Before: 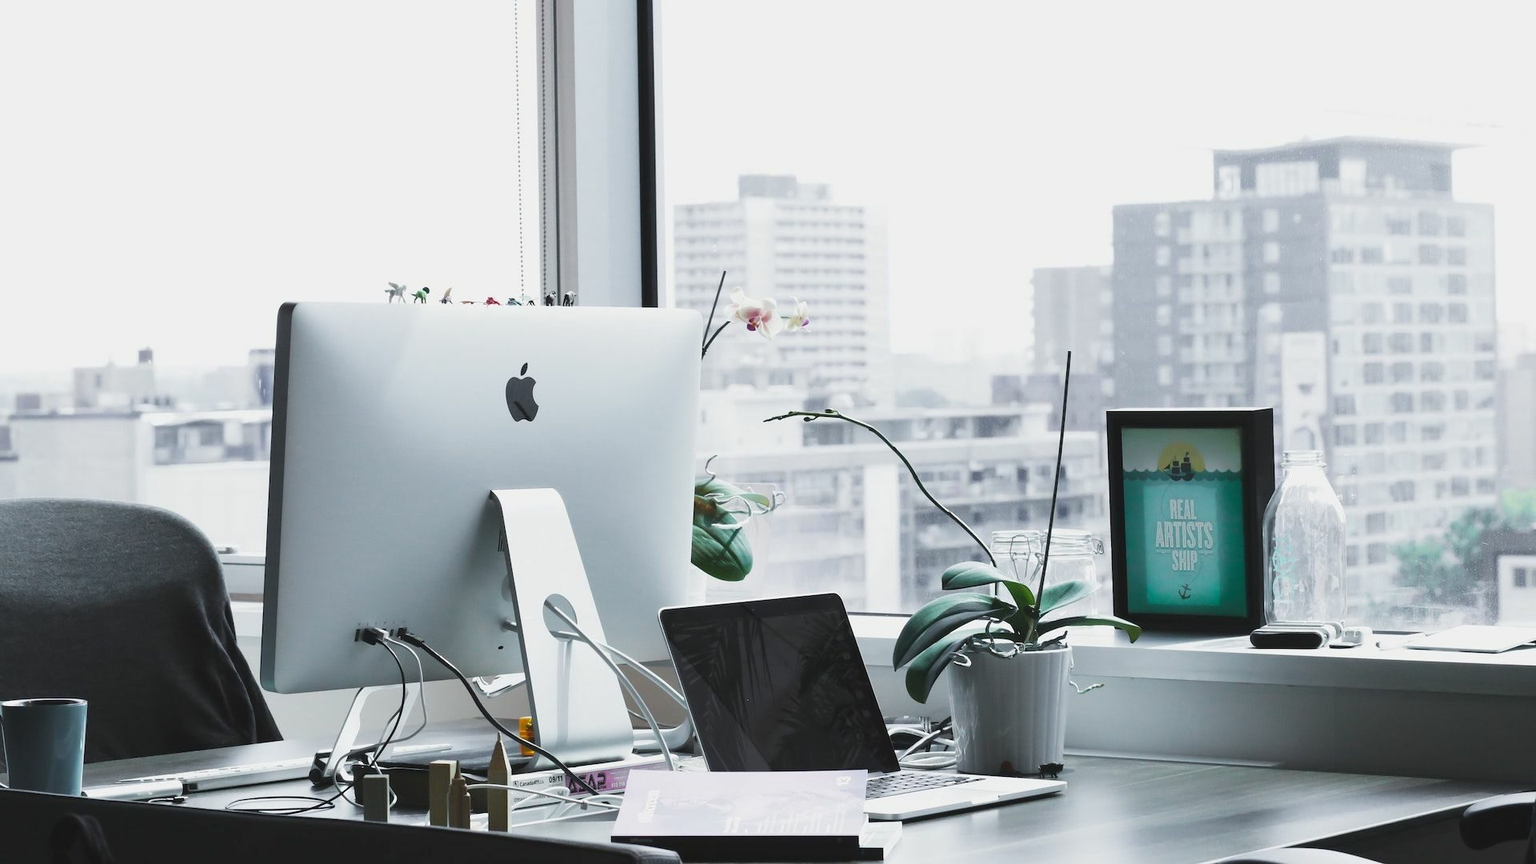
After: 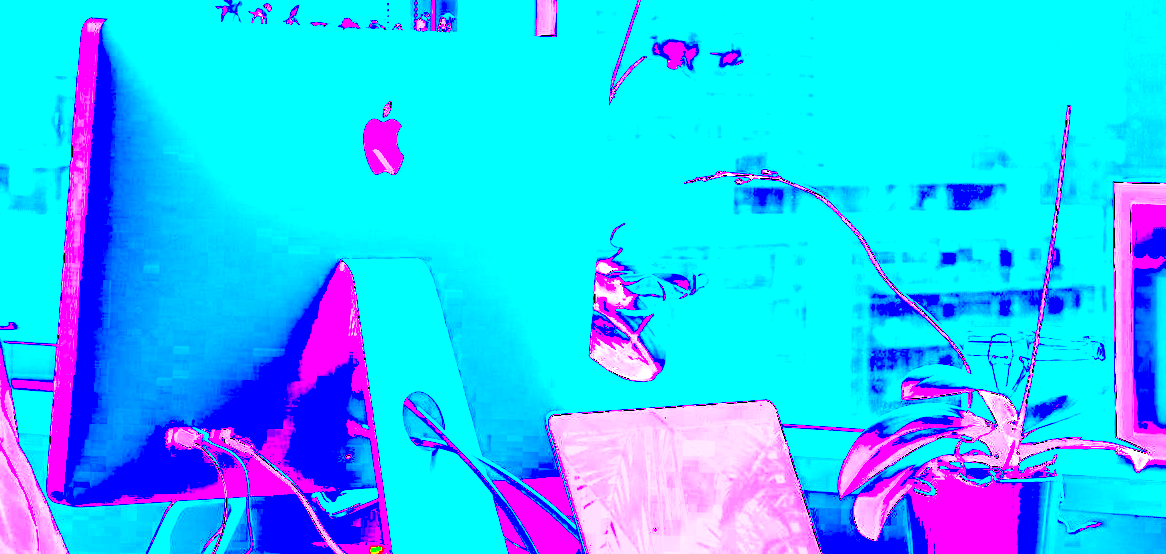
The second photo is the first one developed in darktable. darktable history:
white balance: red 8, blue 8
exposure: black level correction 0.001, exposure 0.5 EV, compensate exposure bias true, compensate highlight preservation false
rotate and perspective: rotation 1.57°, crop left 0.018, crop right 0.982, crop top 0.039, crop bottom 0.961
color zones: curves: ch0 [(0.473, 0.374) (0.742, 0.784)]; ch1 [(0.354, 0.737) (0.742, 0.705)]; ch2 [(0.318, 0.421) (0.758, 0.532)]
crop: left 13.312%, top 31.28%, right 24.627%, bottom 15.582%
